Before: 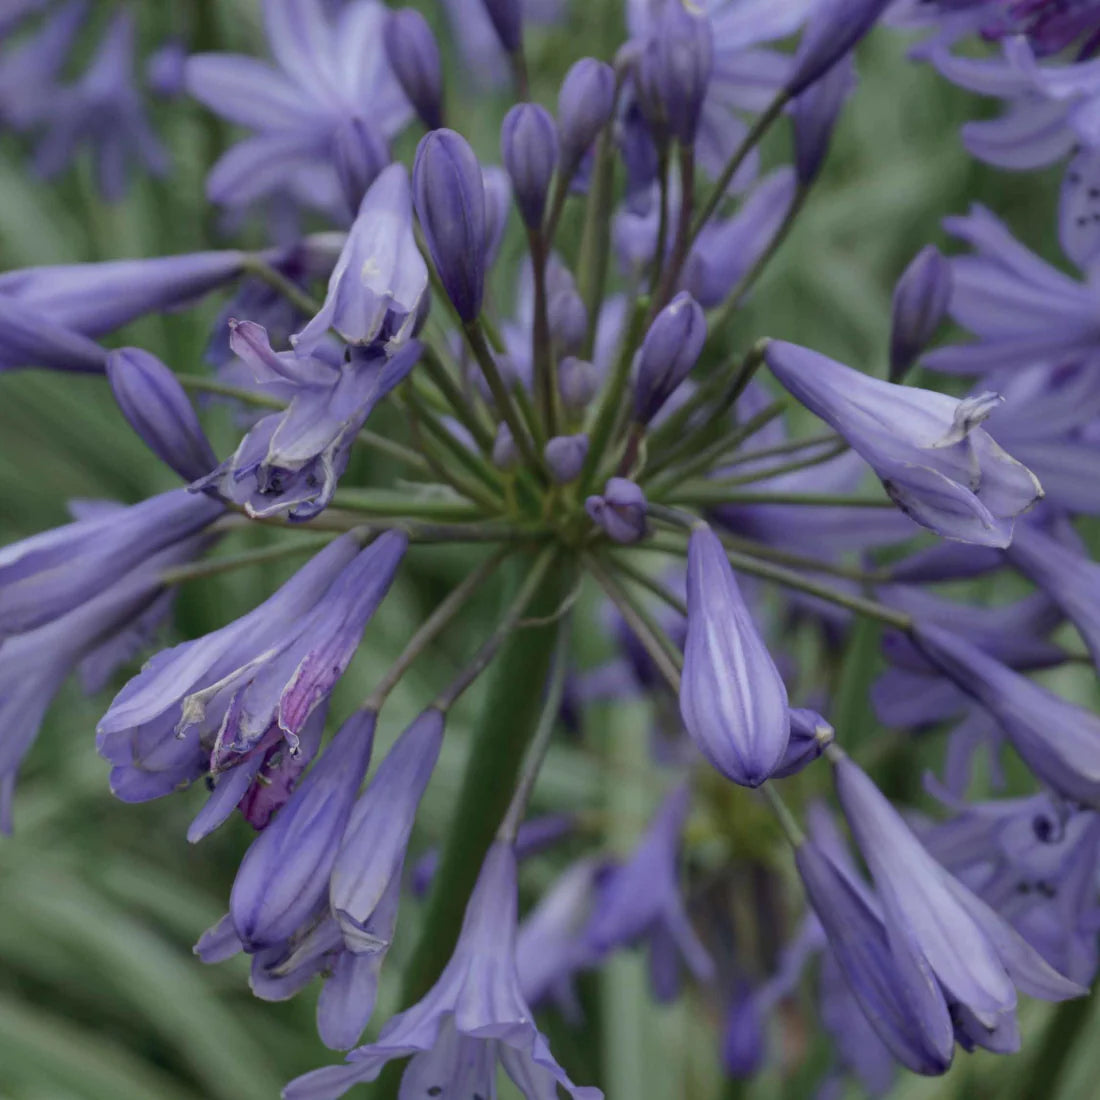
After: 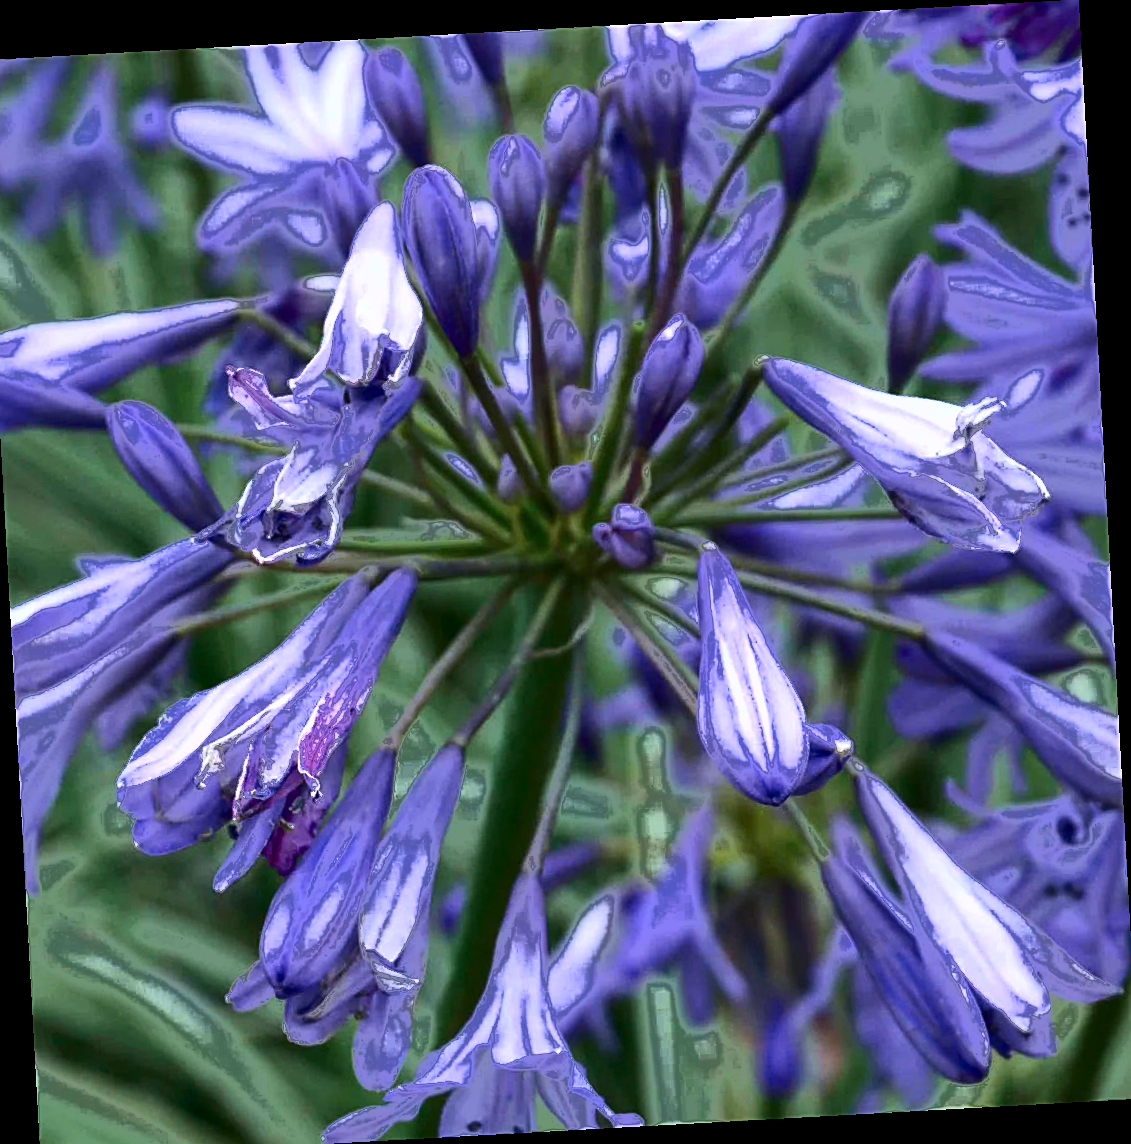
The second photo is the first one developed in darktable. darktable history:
exposure: black level correction 0, exposure 1.2 EV, compensate exposure bias true, compensate highlight preservation false
contrast brightness saturation: contrast 0.19, brightness -0.24, saturation 0.11
color calibration: illuminant as shot in camera, x 0.358, y 0.373, temperature 4628.91 K
crop and rotate: left 1.774%, right 0.633%, bottom 1.28%
sharpen: on, module defaults
rotate and perspective: rotation -3.18°, automatic cropping off
fill light: exposure -0.73 EV, center 0.69, width 2.2
velvia: strength 15%
